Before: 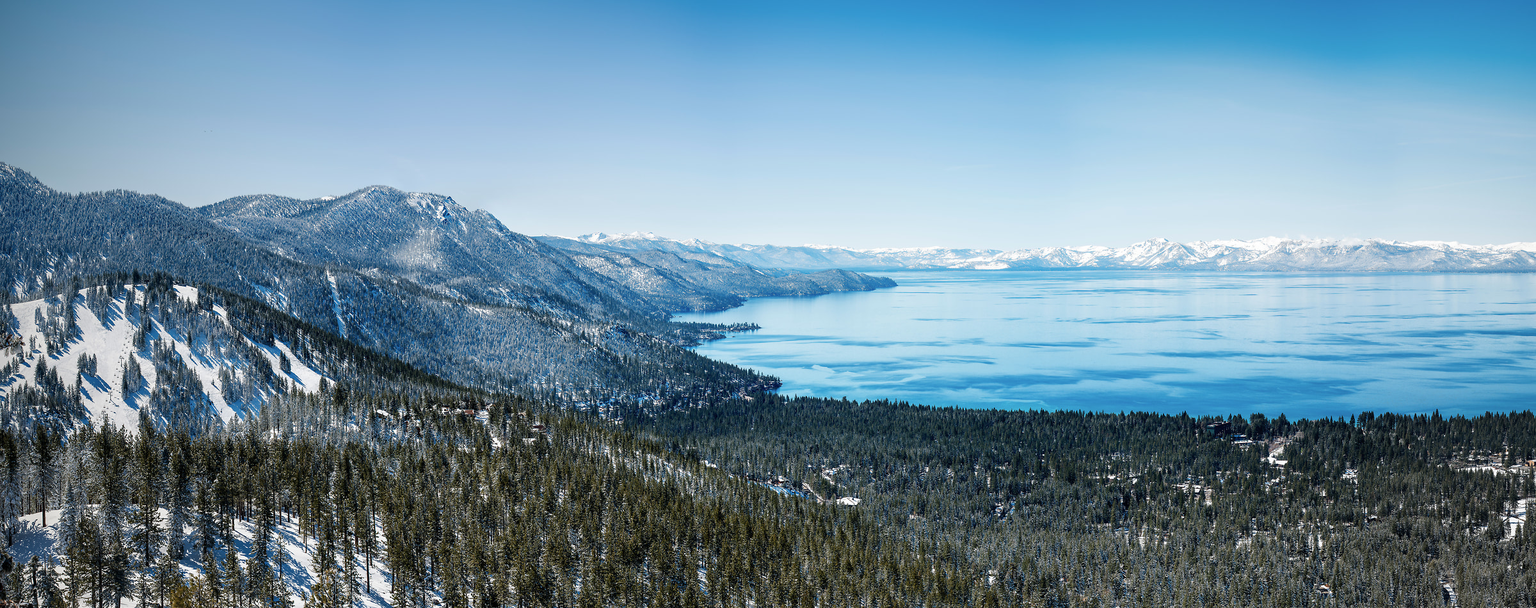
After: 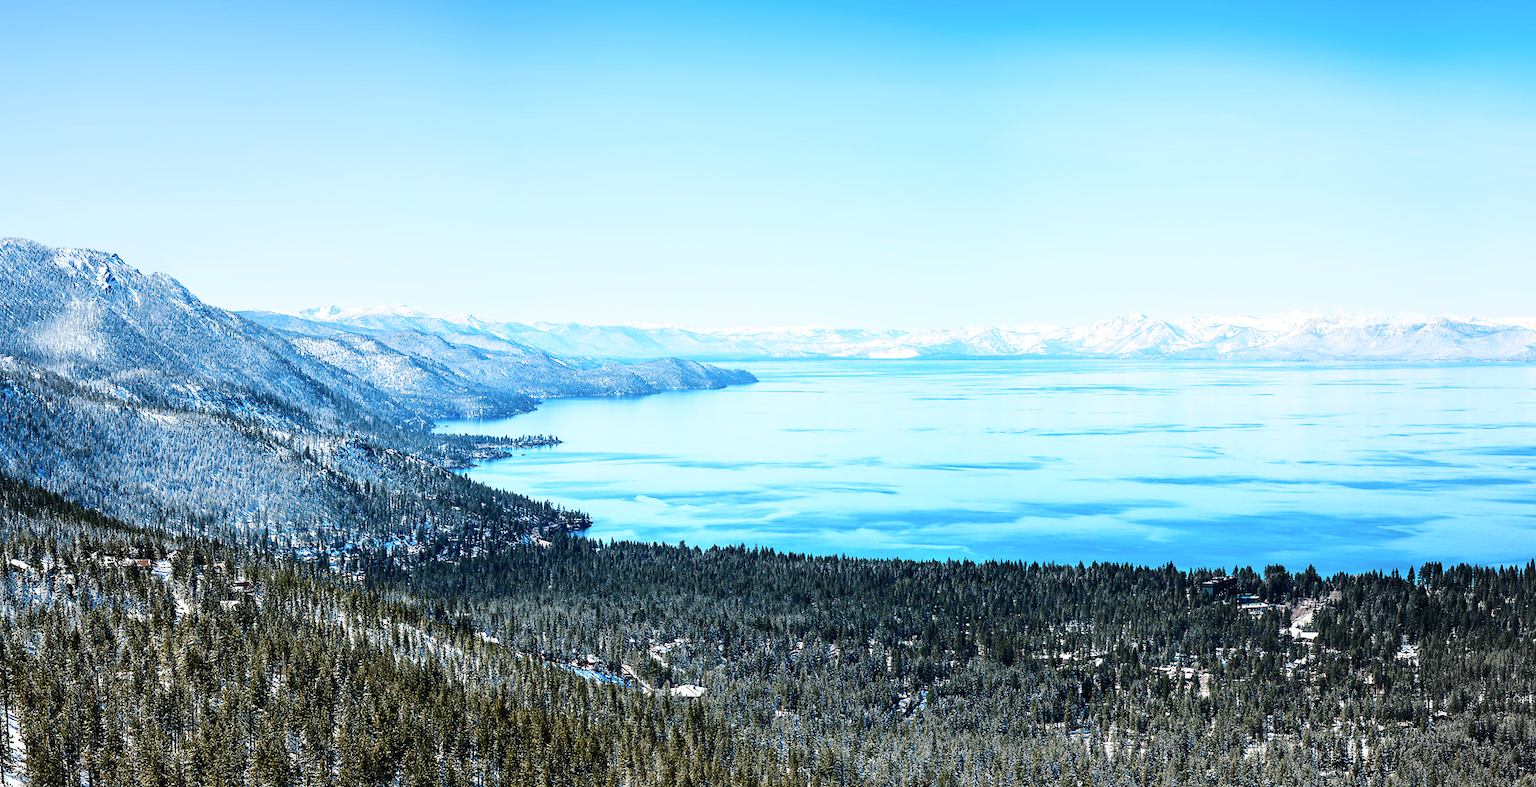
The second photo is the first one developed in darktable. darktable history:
crop and rotate: left 24.082%, top 3.426%, right 6.23%, bottom 6.264%
base curve: curves: ch0 [(0, 0) (0.028, 0.03) (0.121, 0.232) (0.46, 0.748) (0.859, 0.968) (1, 1)]
